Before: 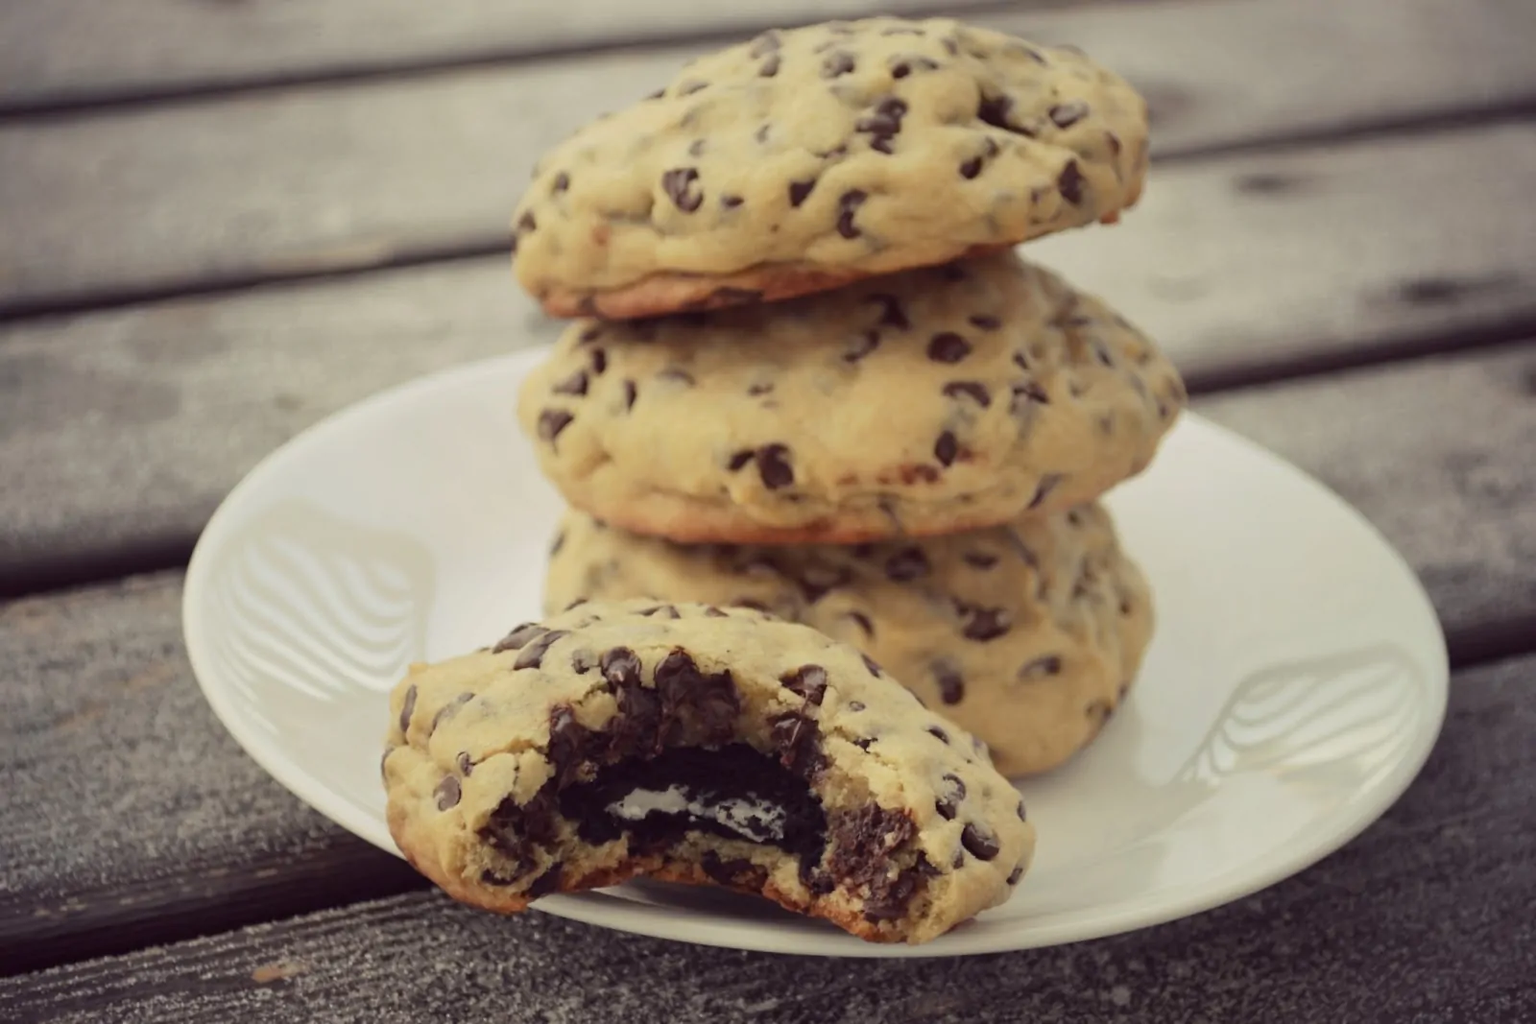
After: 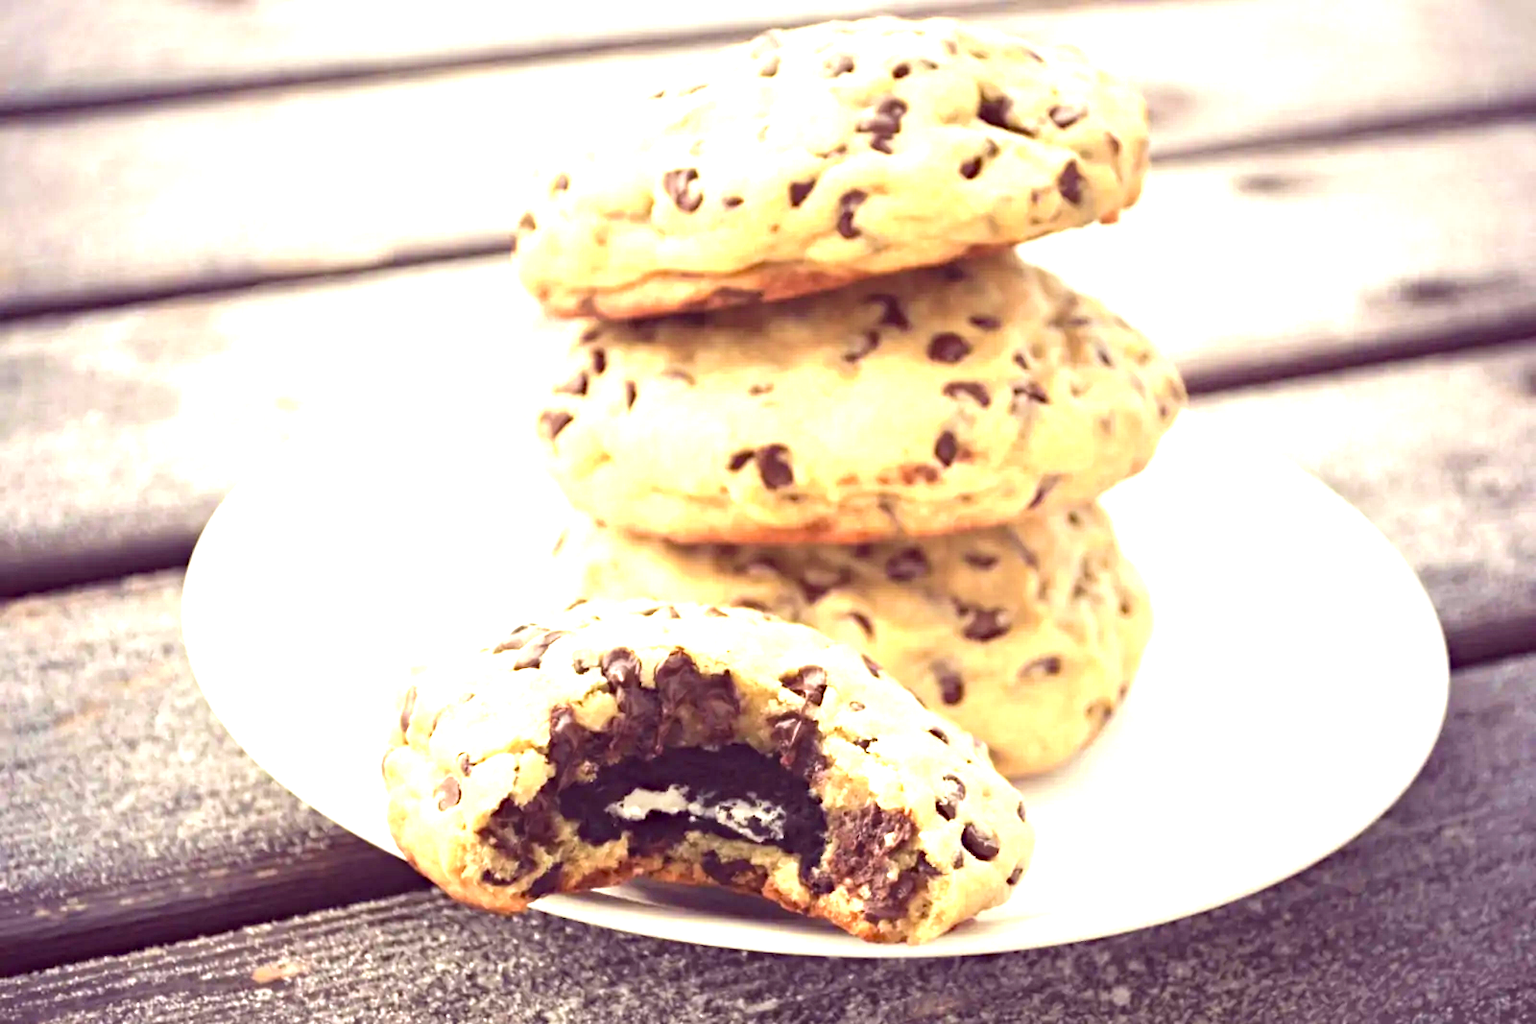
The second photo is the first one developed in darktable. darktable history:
haze removal: compatibility mode true, adaptive false
velvia: strength 24.7%
exposure: black level correction 0, exposure 2.11 EV, compensate highlight preservation false
